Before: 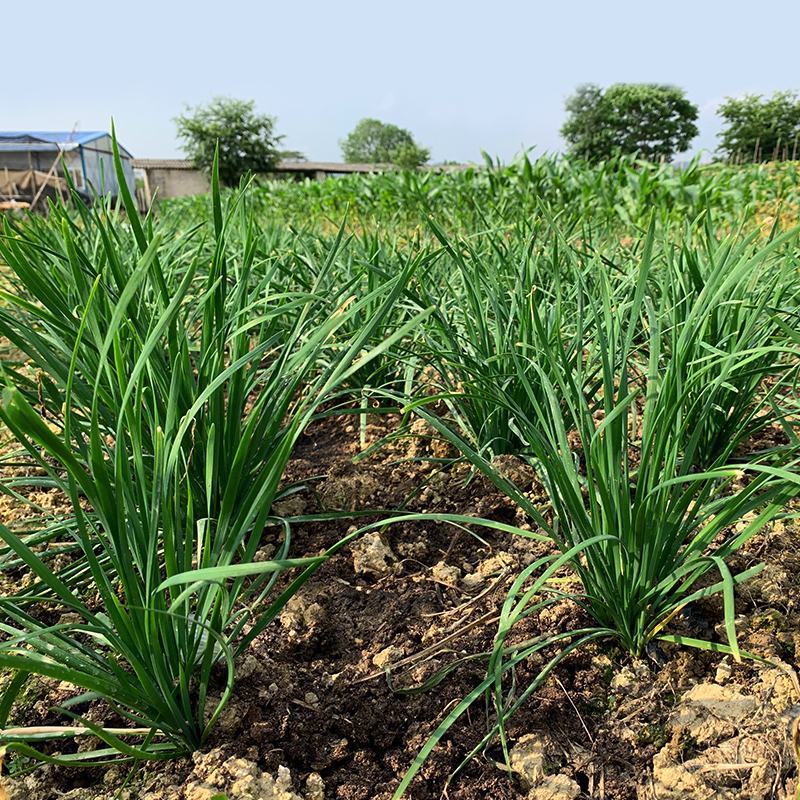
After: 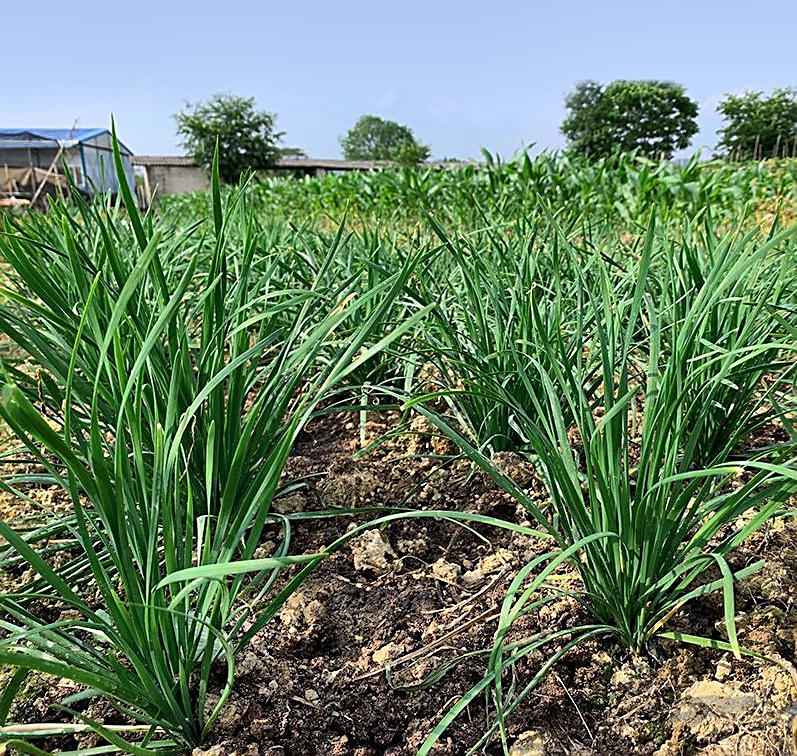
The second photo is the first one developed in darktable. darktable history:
sharpen: on, module defaults
crop: top 0.448%, right 0.264%, bottom 5.045%
color calibration: illuminant as shot in camera, x 0.358, y 0.373, temperature 4628.91 K
shadows and highlights: shadows 75, highlights -60.85, soften with gaussian
